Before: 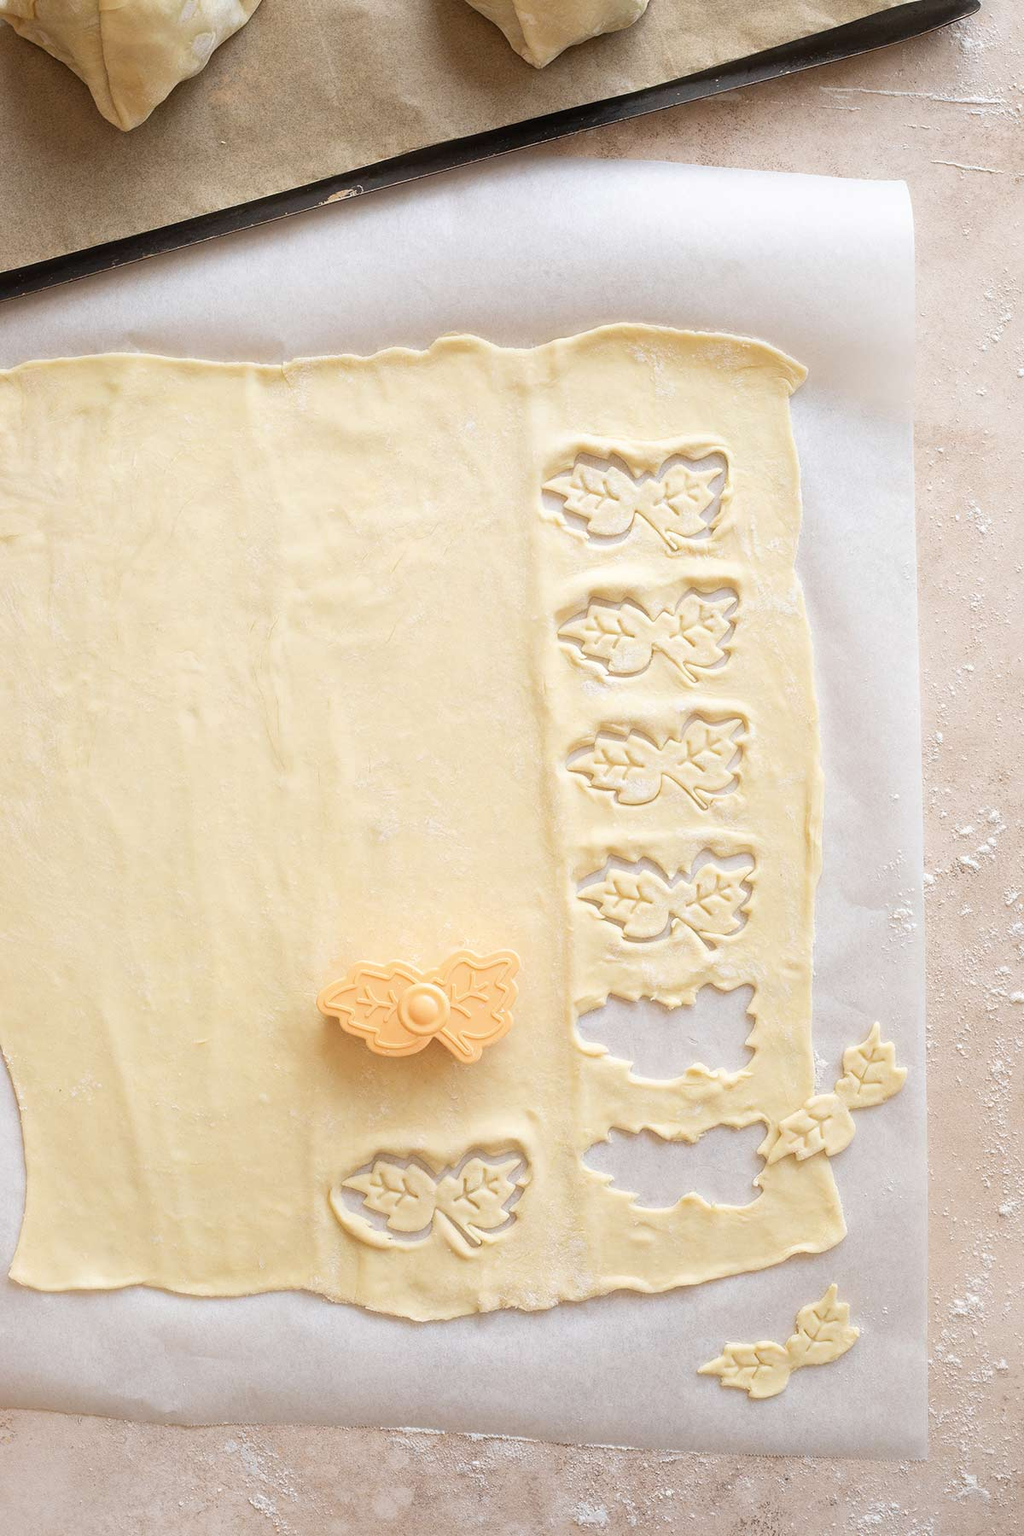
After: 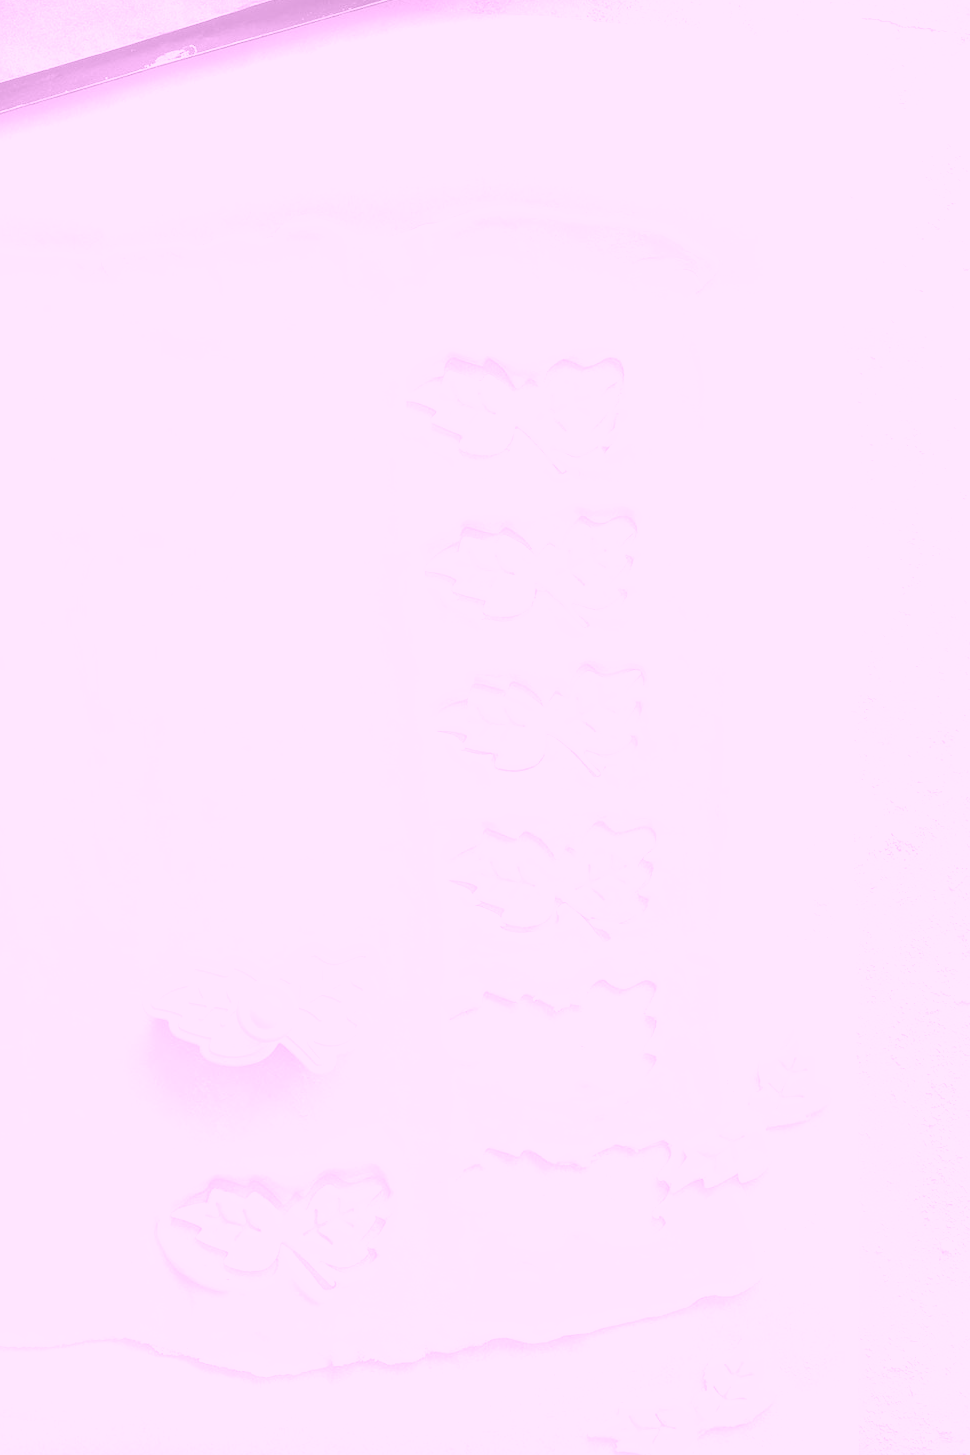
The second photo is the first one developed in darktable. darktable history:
exposure: black level correction 0, exposure 1.2 EV, compensate exposure bias true, compensate highlight preservation false
crop: left 19.159%, top 9.58%, bottom 9.58%
contrast brightness saturation: contrast -0.1, saturation -0.1
velvia: on, module defaults
colorize: hue 331.2°, saturation 75%, source mix 30.28%, lightness 70.52%, version 1
